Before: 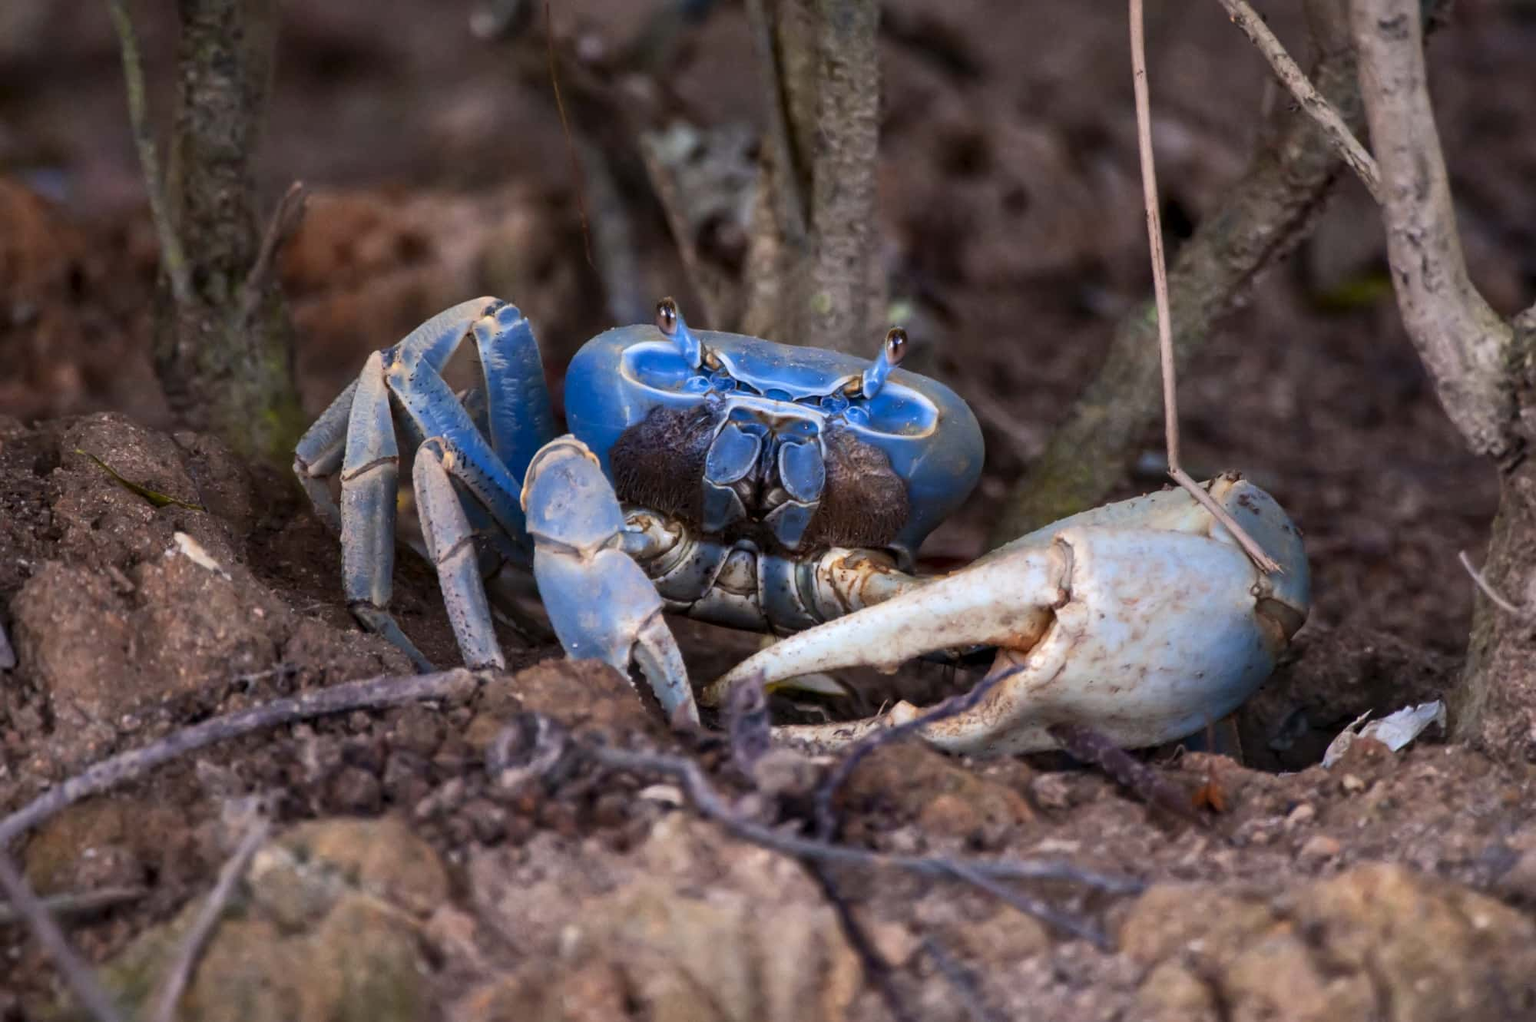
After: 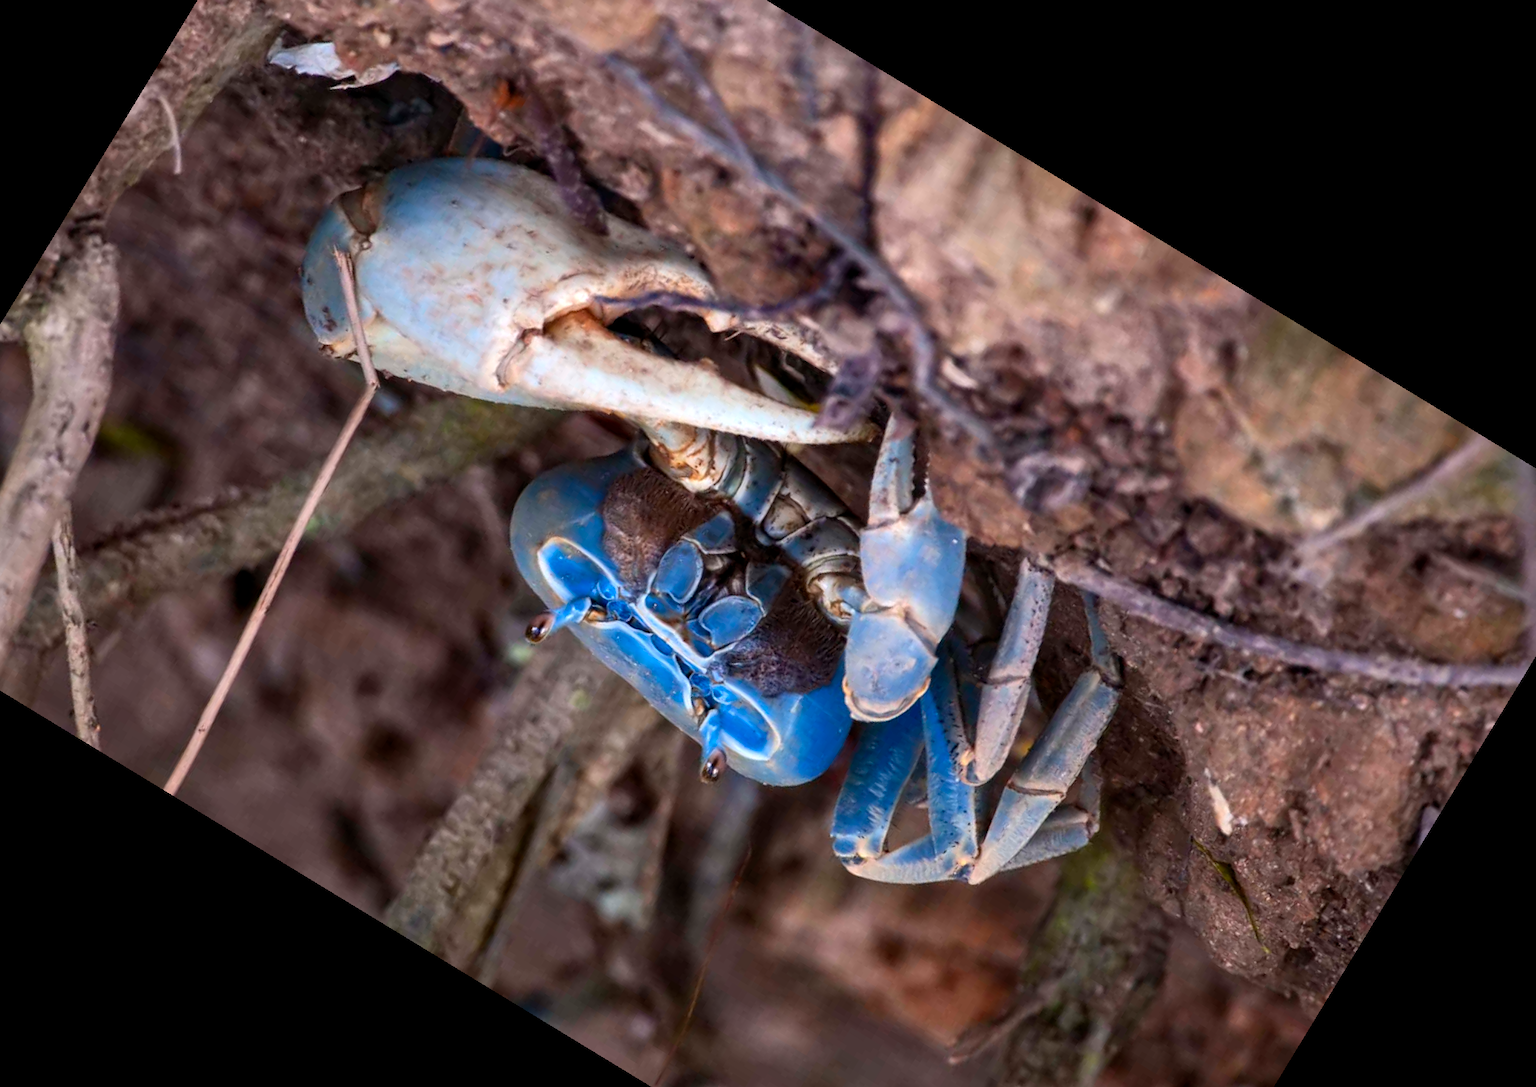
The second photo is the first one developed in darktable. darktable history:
crop and rotate: angle 148.68°, left 9.111%, top 15.603%, right 4.588%, bottom 17.041%
exposure: exposure 0.2 EV, compensate highlight preservation false
tone equalizer: on, module defaults
